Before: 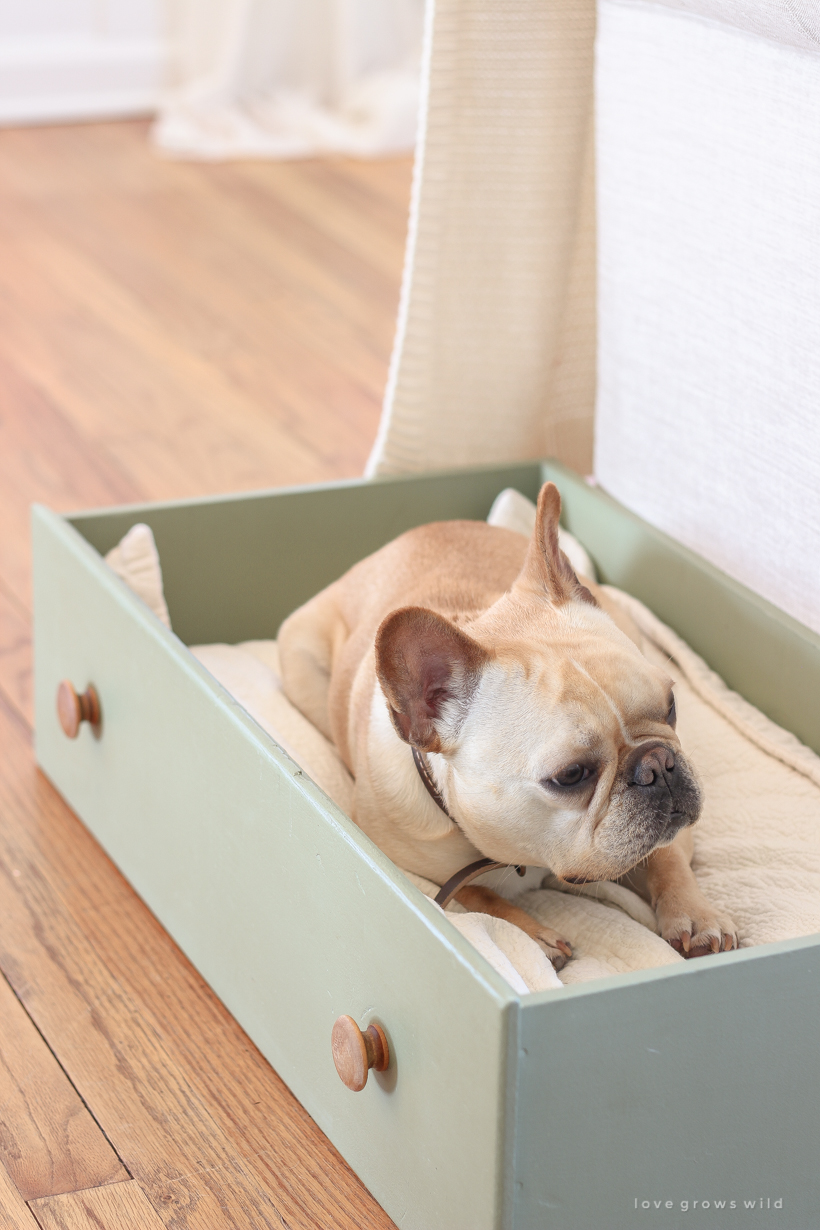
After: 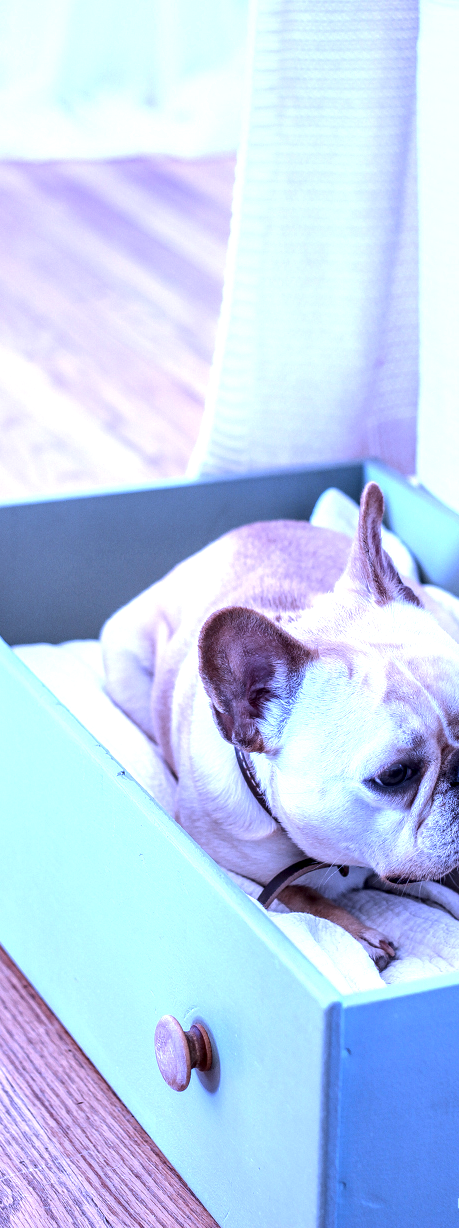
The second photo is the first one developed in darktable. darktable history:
local contrast: detail 154%
crop: left 21.674%, right 22.086%
color balance rgb: shadows lift › luminance -10%, power › luminance -9%, linear chroma grading › global chroma 10%, global vibrance 10%, contrast 15%, saturation formula JzAzBz (2021)
exposure: compensate highlight preservation false
tone equalizer: -8 EV -0.417 EV, -7 EV -0.389 EV, -6 EV -0.333 EV, -5 EV -0.222 EV, -3 EV 0.222 EV, -2 EV 0.333 EV, -1 EV 0.389 EV, +0 EV 0.417 EV, edges refinement/feathering 500, mask exposure compensation -1.57 EV, preserve details no
white balance: emerald 1
color calibration: output R [1.063, -0.012, -0.003, 0], output B [-0.079, 0.047, 1, 0], illuminant custom, x 0.46, y 0.43, temperature 2642.66 K
